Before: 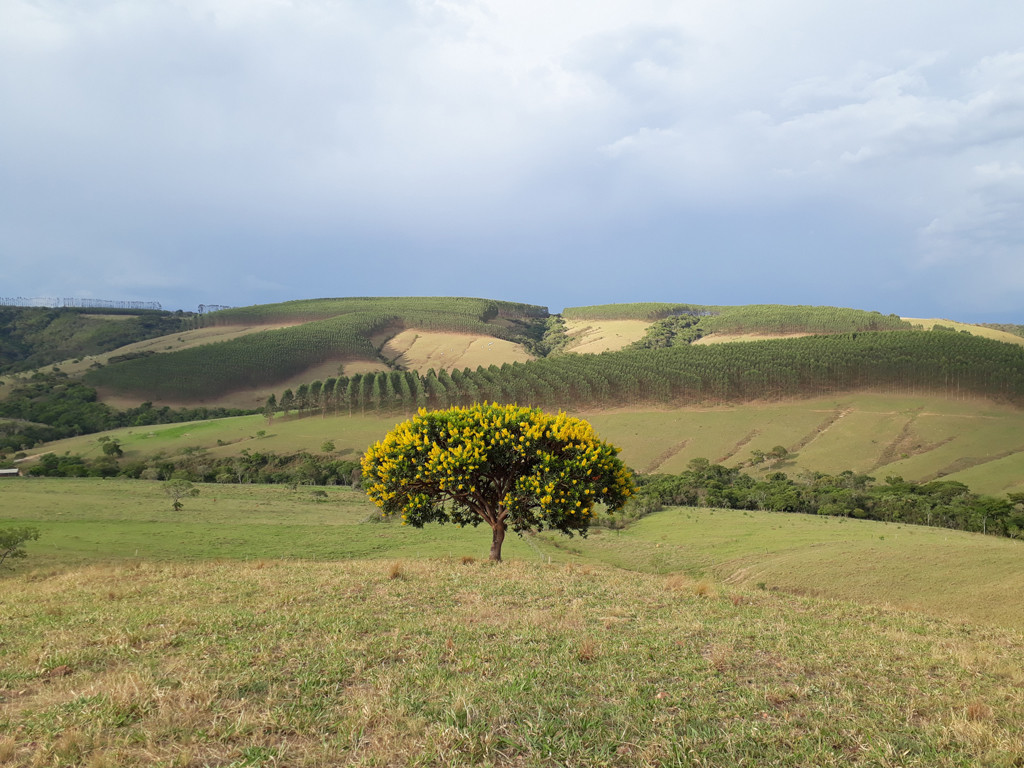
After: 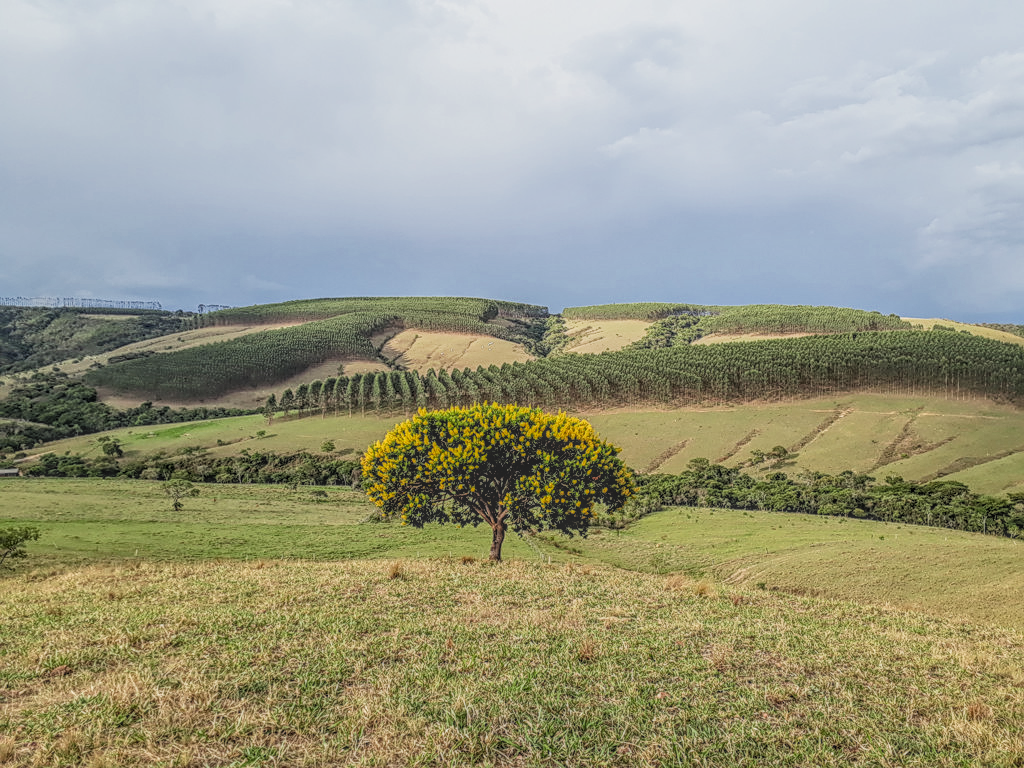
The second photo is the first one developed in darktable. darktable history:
filmic rgb: black relative exposure -7.5 EV, white relative exposure 5 EV, hardness 3.32, contrast 1.297
local contrast: highlights 1%, shadows 0%, detail 200%, midtone range 0.243
sharpen: on, module defaults
exposure: exposure 0.151 EV, compensate exposure bias true, compensate highlight preservation false
